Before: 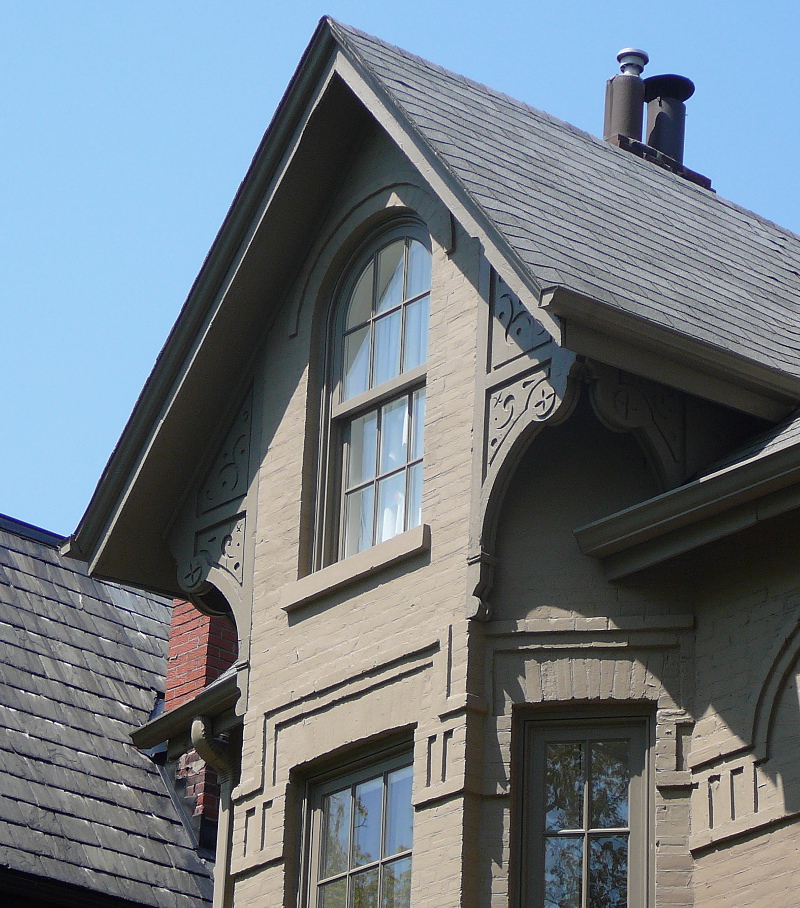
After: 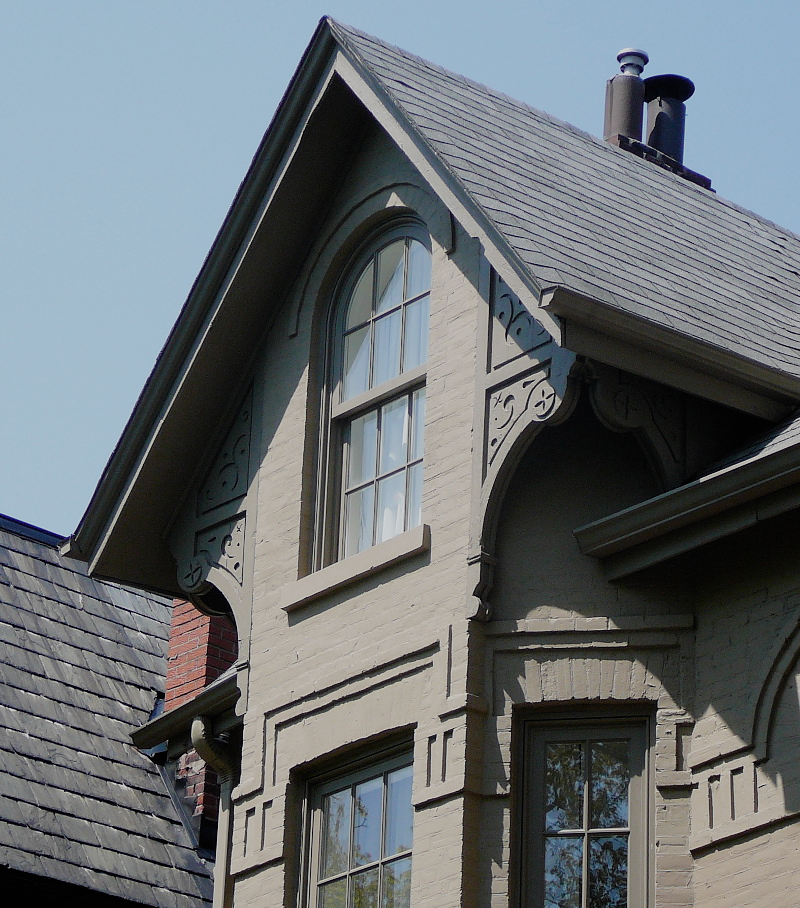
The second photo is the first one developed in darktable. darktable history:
filmic rgb: black relative exposure -7.65 EV, white relative exposure 4.56 EV, threshold 5.98 EV, hardness 3.61, preserve chrominance no, color science v5 (2021), iterations of high-quality reconstruction 0, enable highlight reconstruction true
